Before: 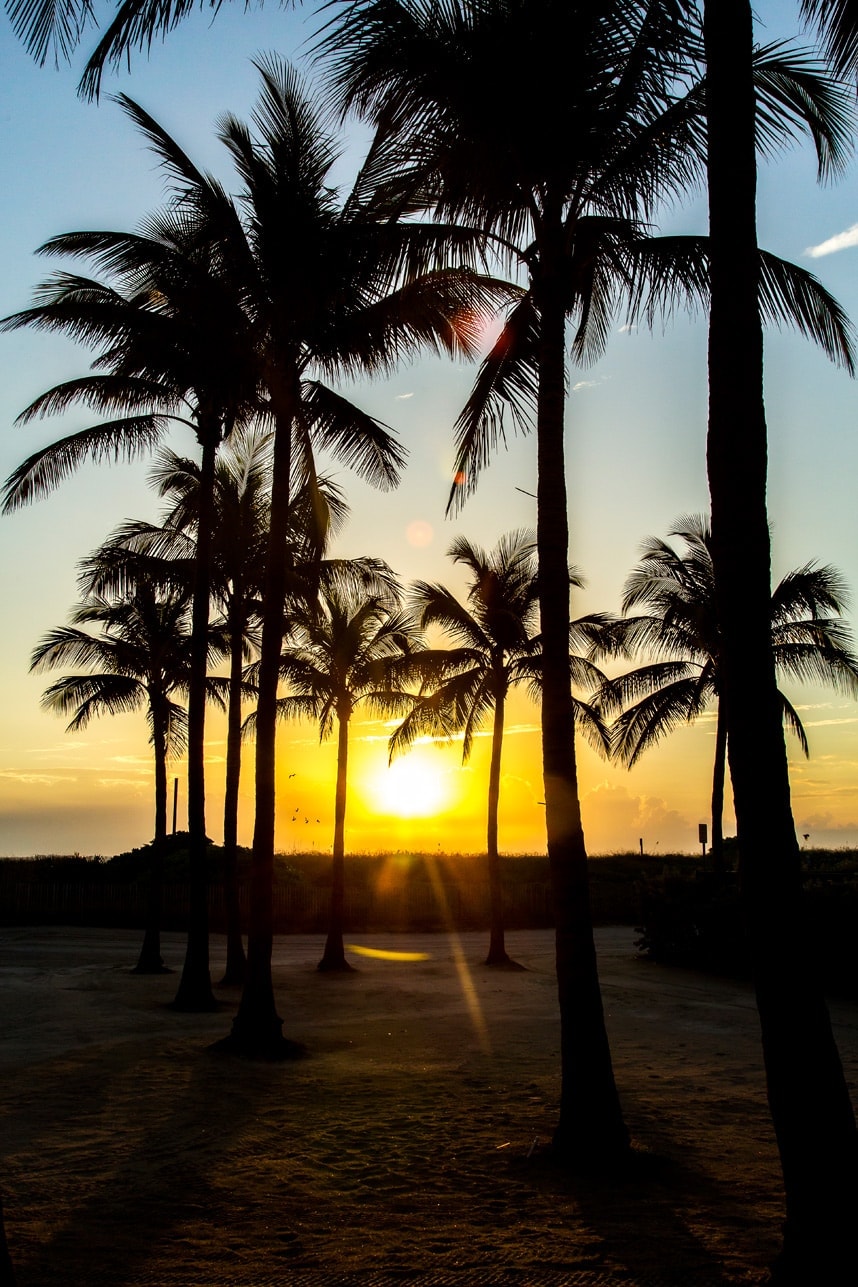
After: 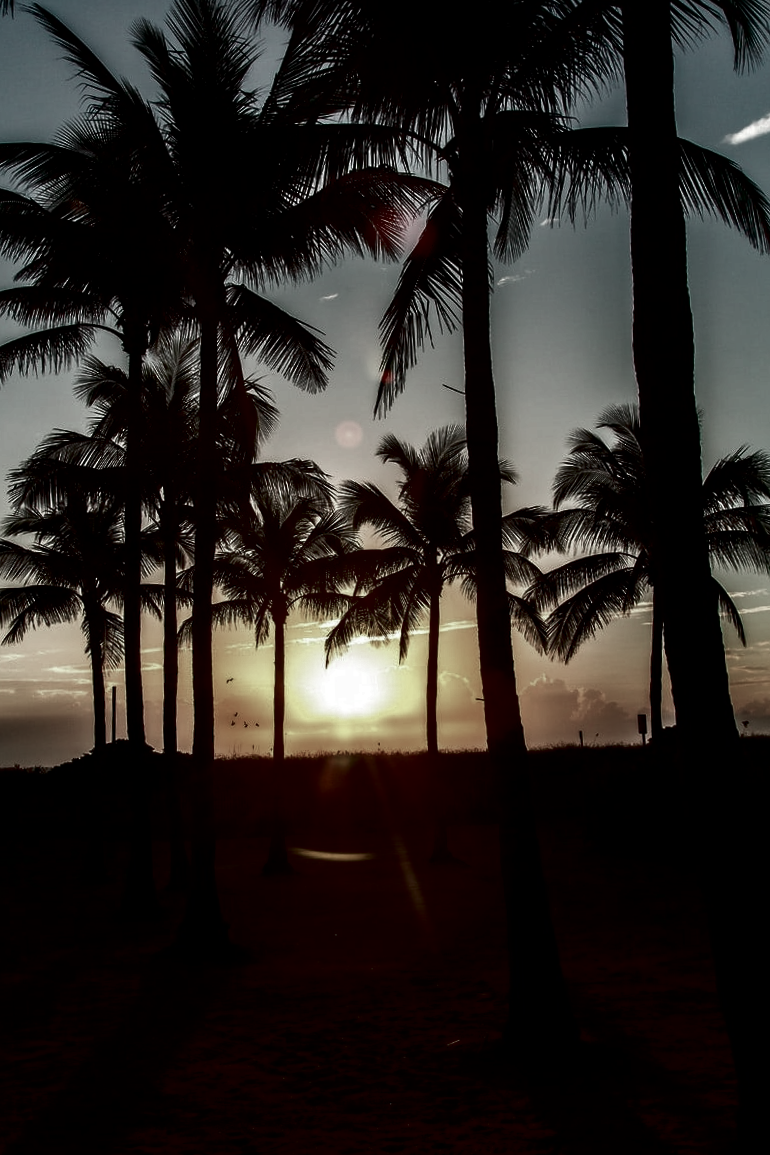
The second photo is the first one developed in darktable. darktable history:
crop and rotate: angle 1.96°, left 5.673%, top 5.673%
color contrast: green-magenta contrast 0.3, blue-yellow contrast 0.15
contrast brightness saturation: brightness -1, saturation 1
